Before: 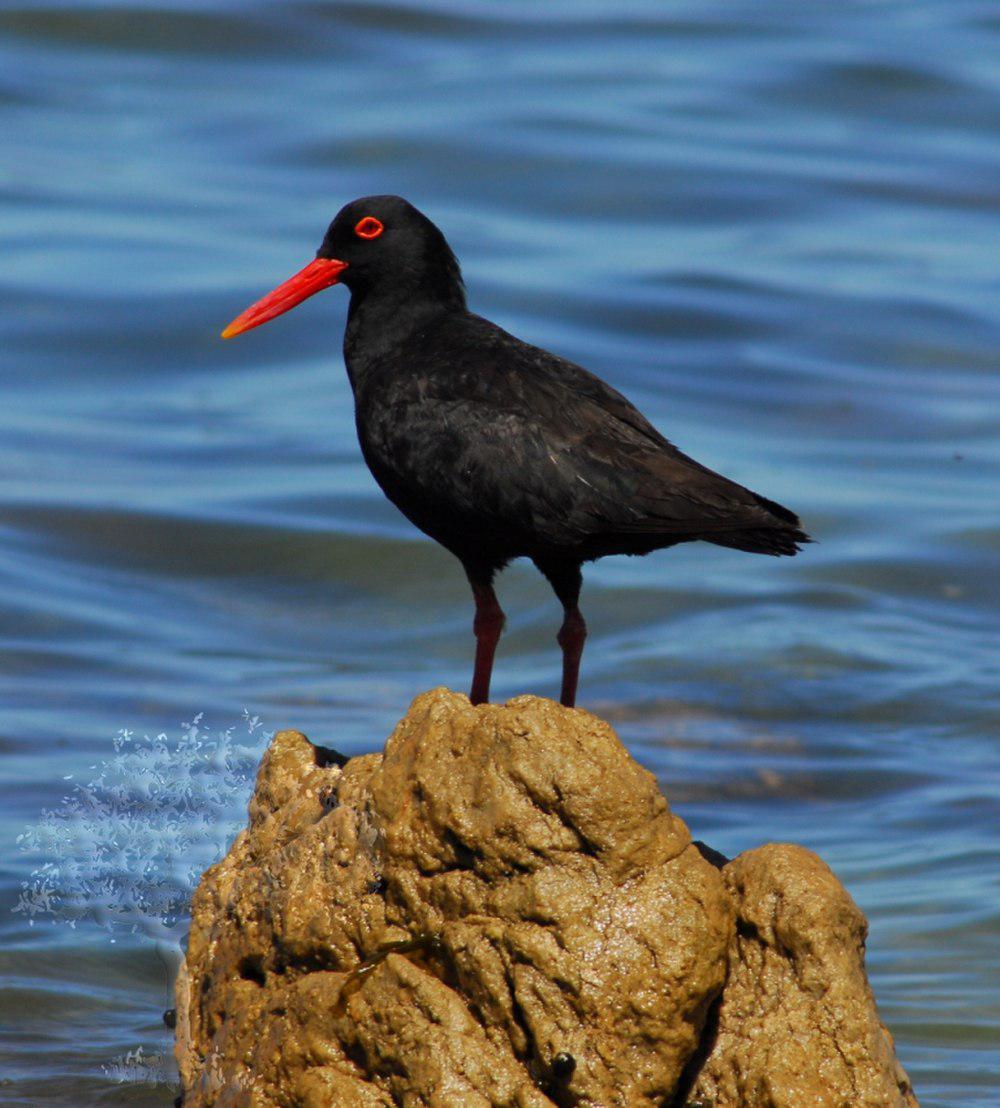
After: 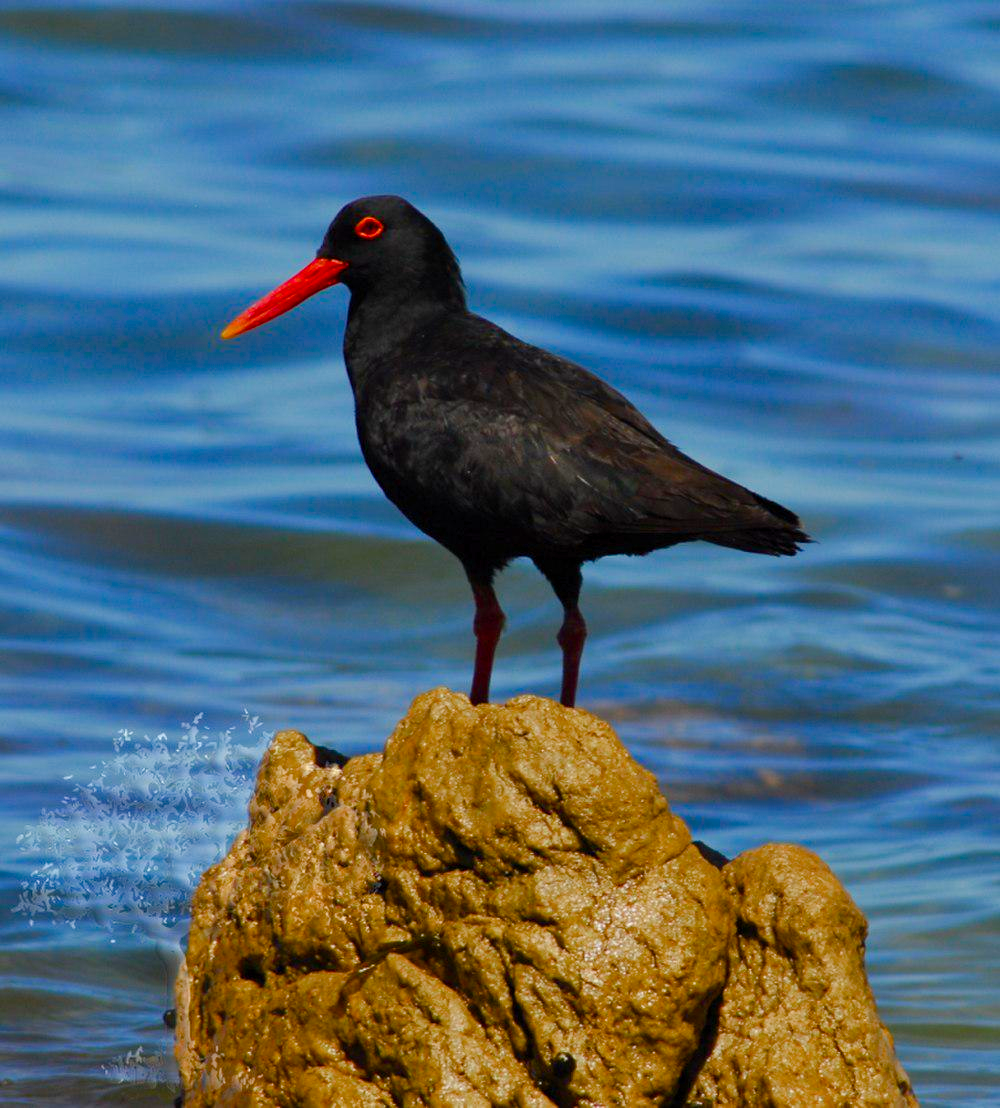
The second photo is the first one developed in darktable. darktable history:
color balance rgb: perceptual saturation grading › global saturation 24.802%, perceptual saturation grading › highlights -50.713%, perceptual saturation grading › mid-tones 19.46%, perceptual saturation grading › shadows 61.966%
